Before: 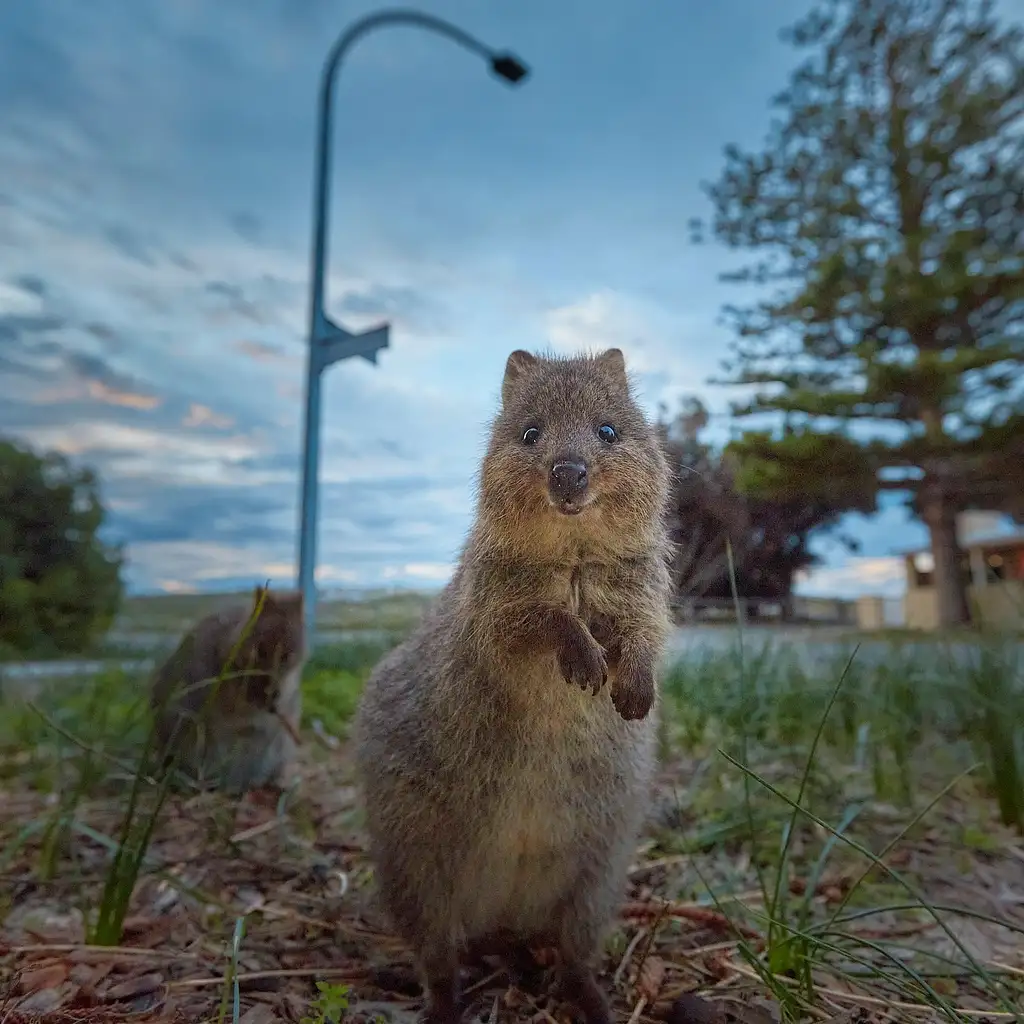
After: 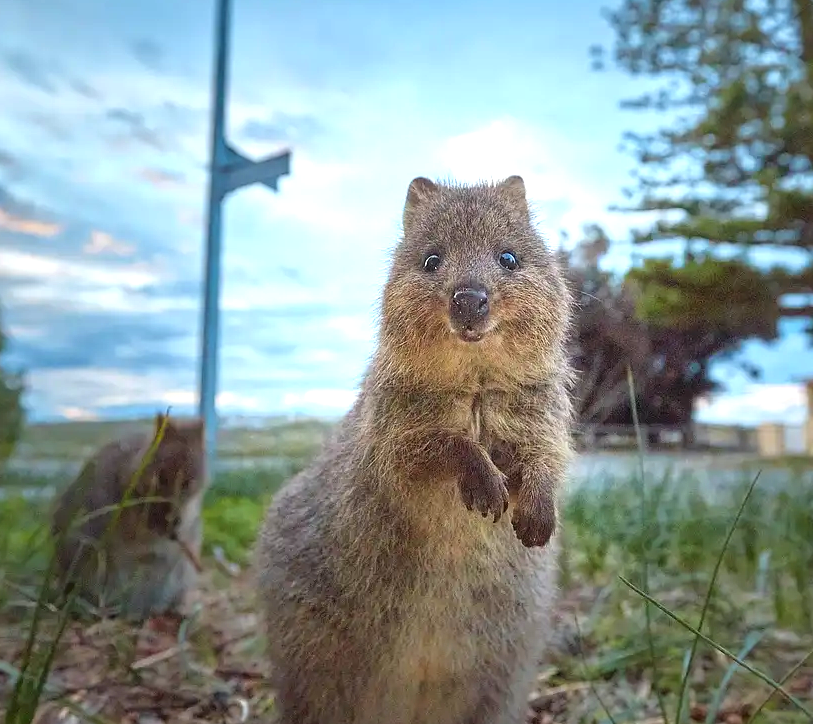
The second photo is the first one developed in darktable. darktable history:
crop: left 9.712%, top 16.928%, right 10.845%, bottom 12.332%
exposure: black level correction -0.001, exposure 0.9 EV, compensate exposure bias true, compensate highlight preservation false
